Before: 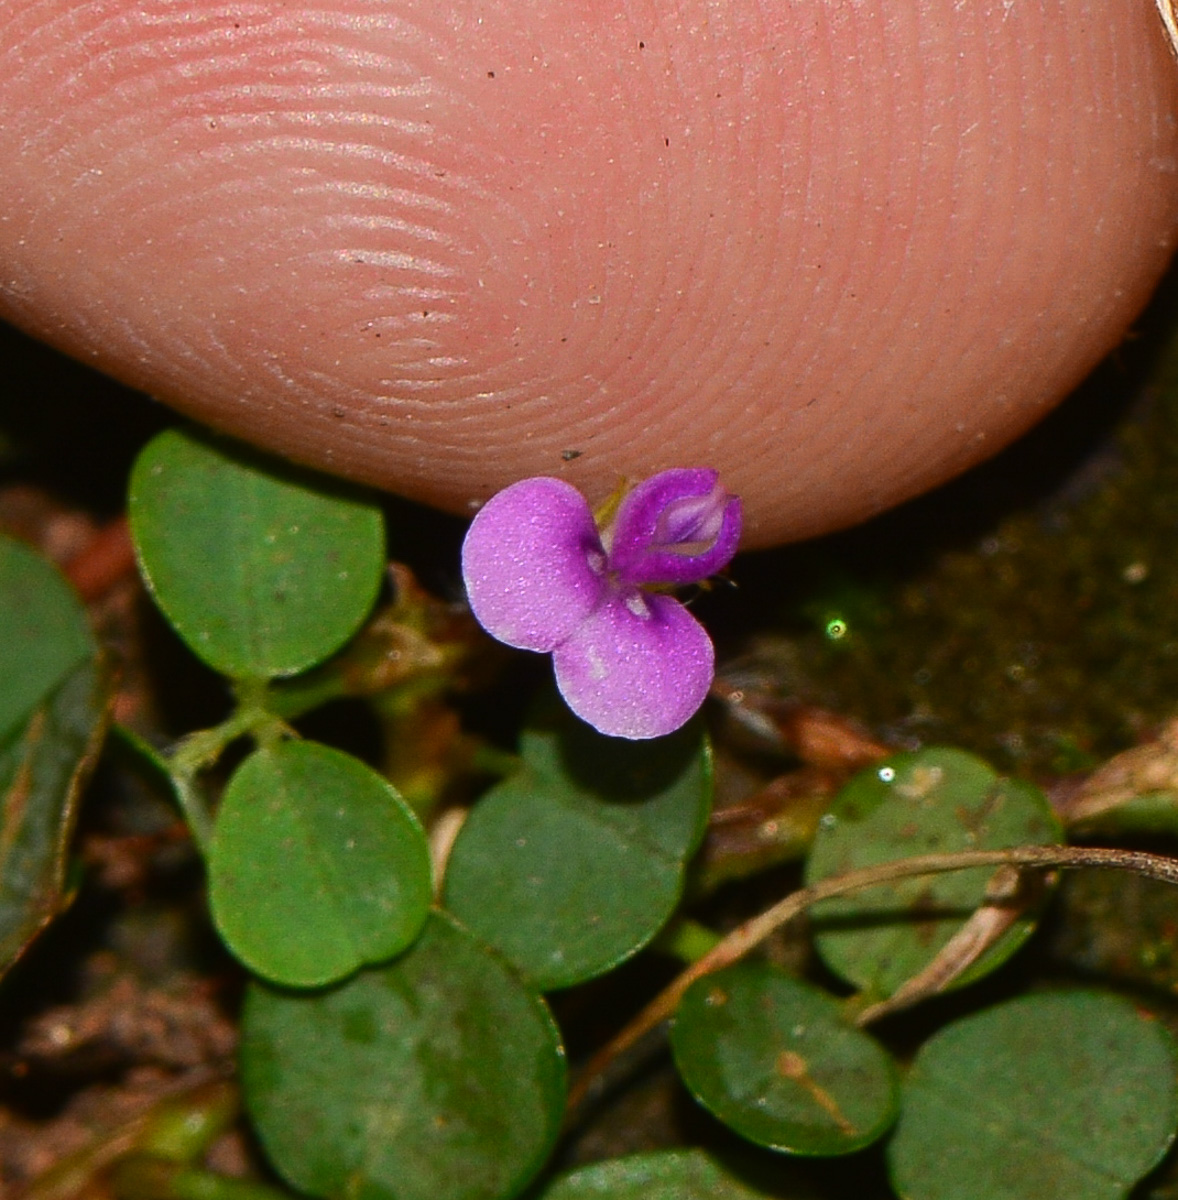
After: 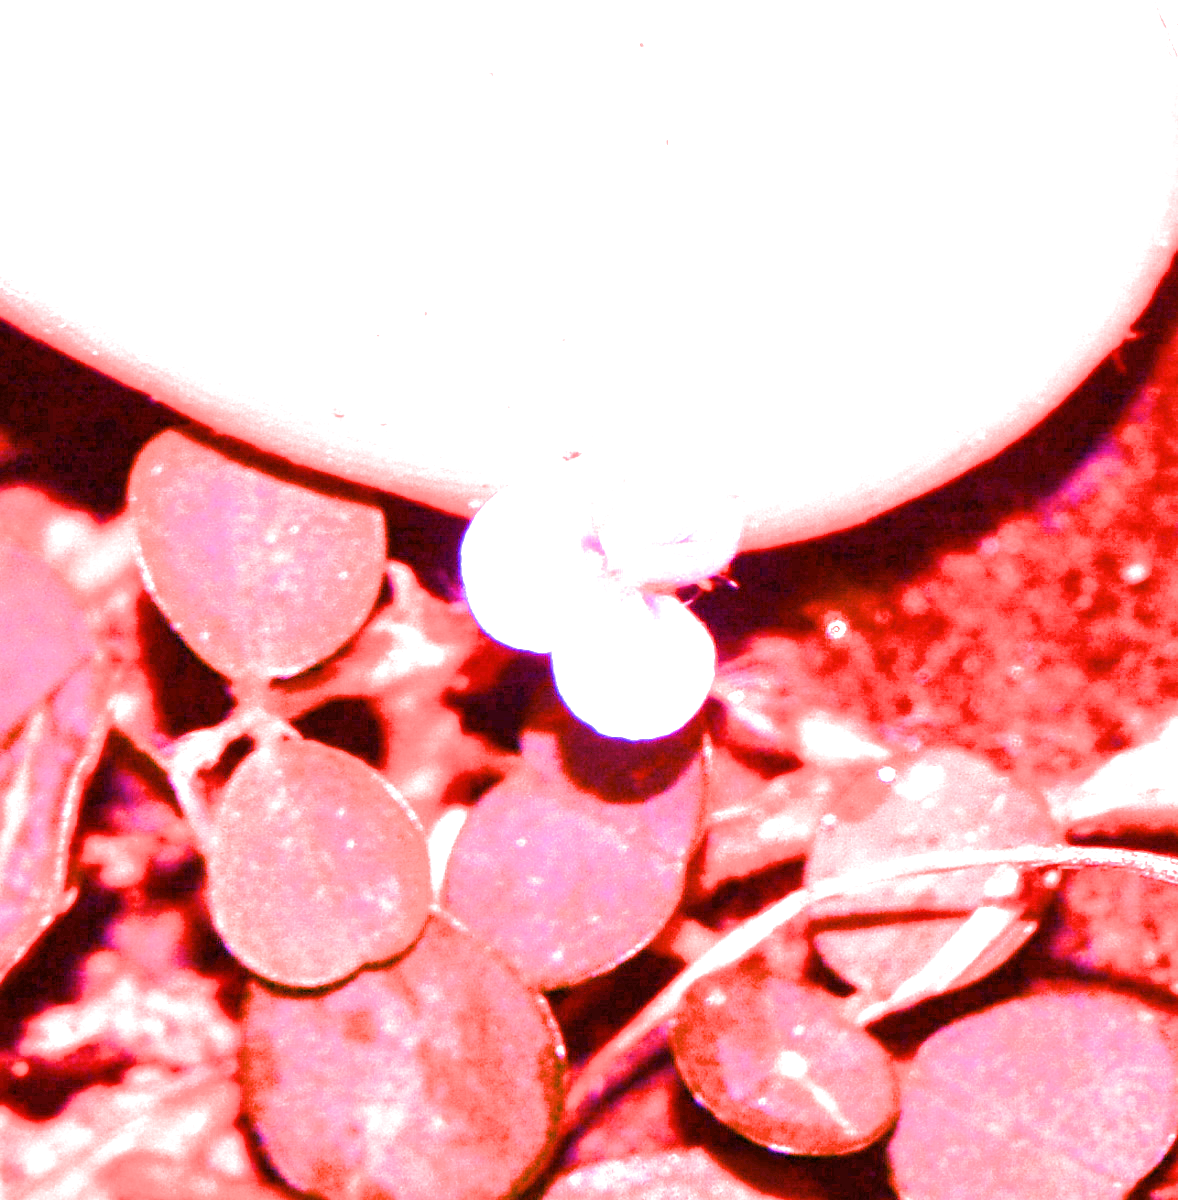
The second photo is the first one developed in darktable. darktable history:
white balance: red 8, blue 8
filmic rgb: black relative exposure -7.65 EV, white relative exposure 4.56 EV, hardness 3.61, contrast 1.05
